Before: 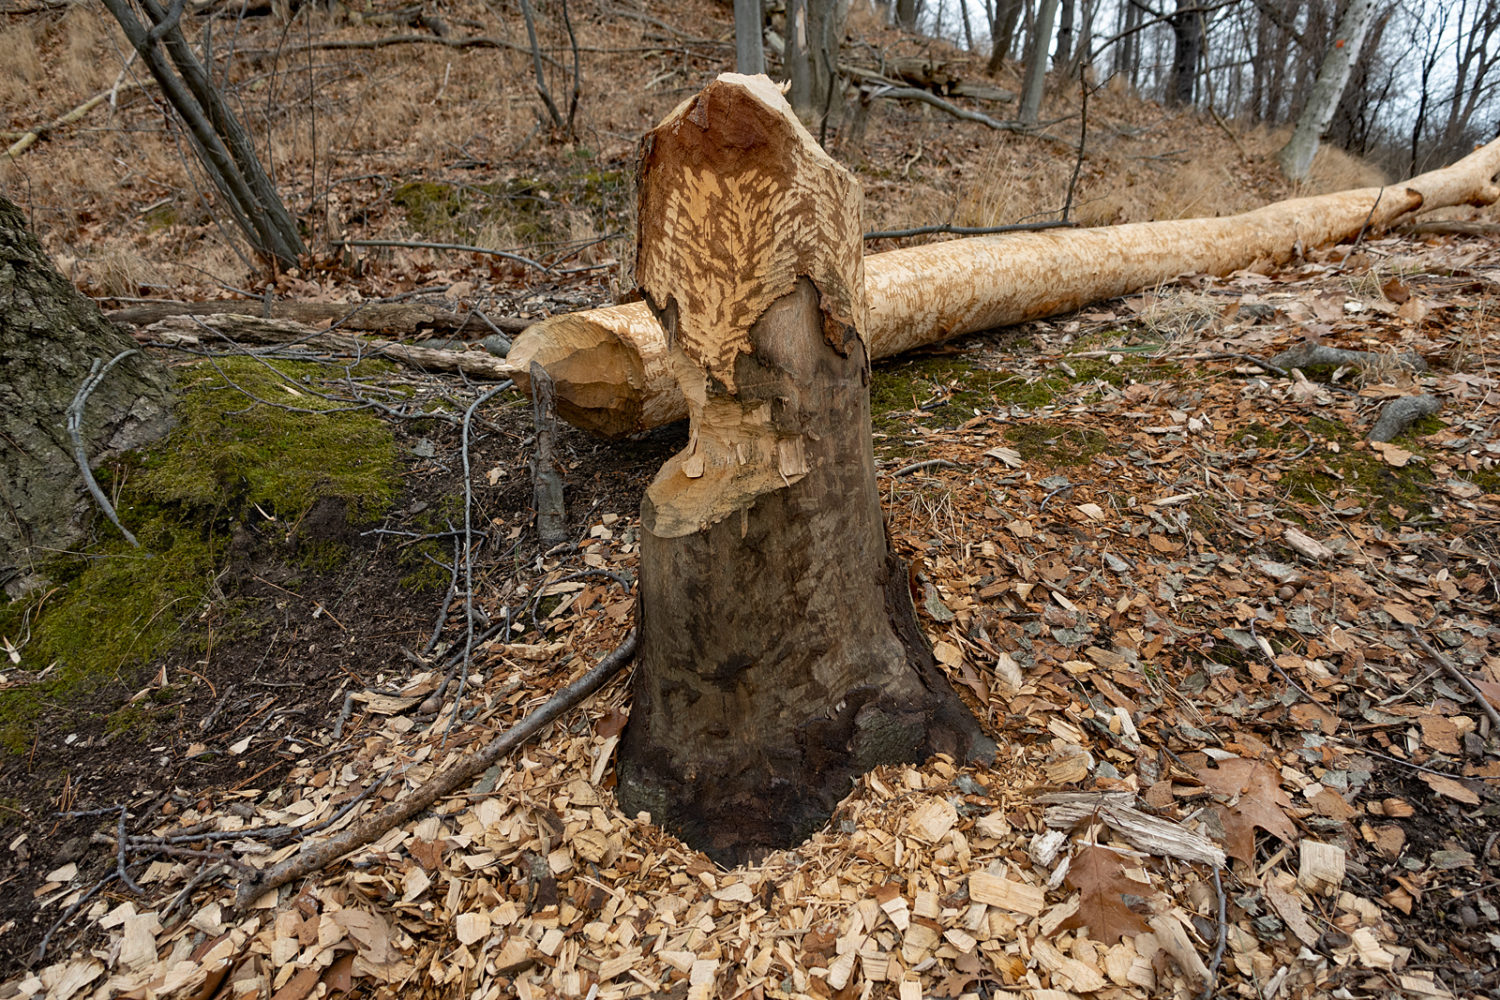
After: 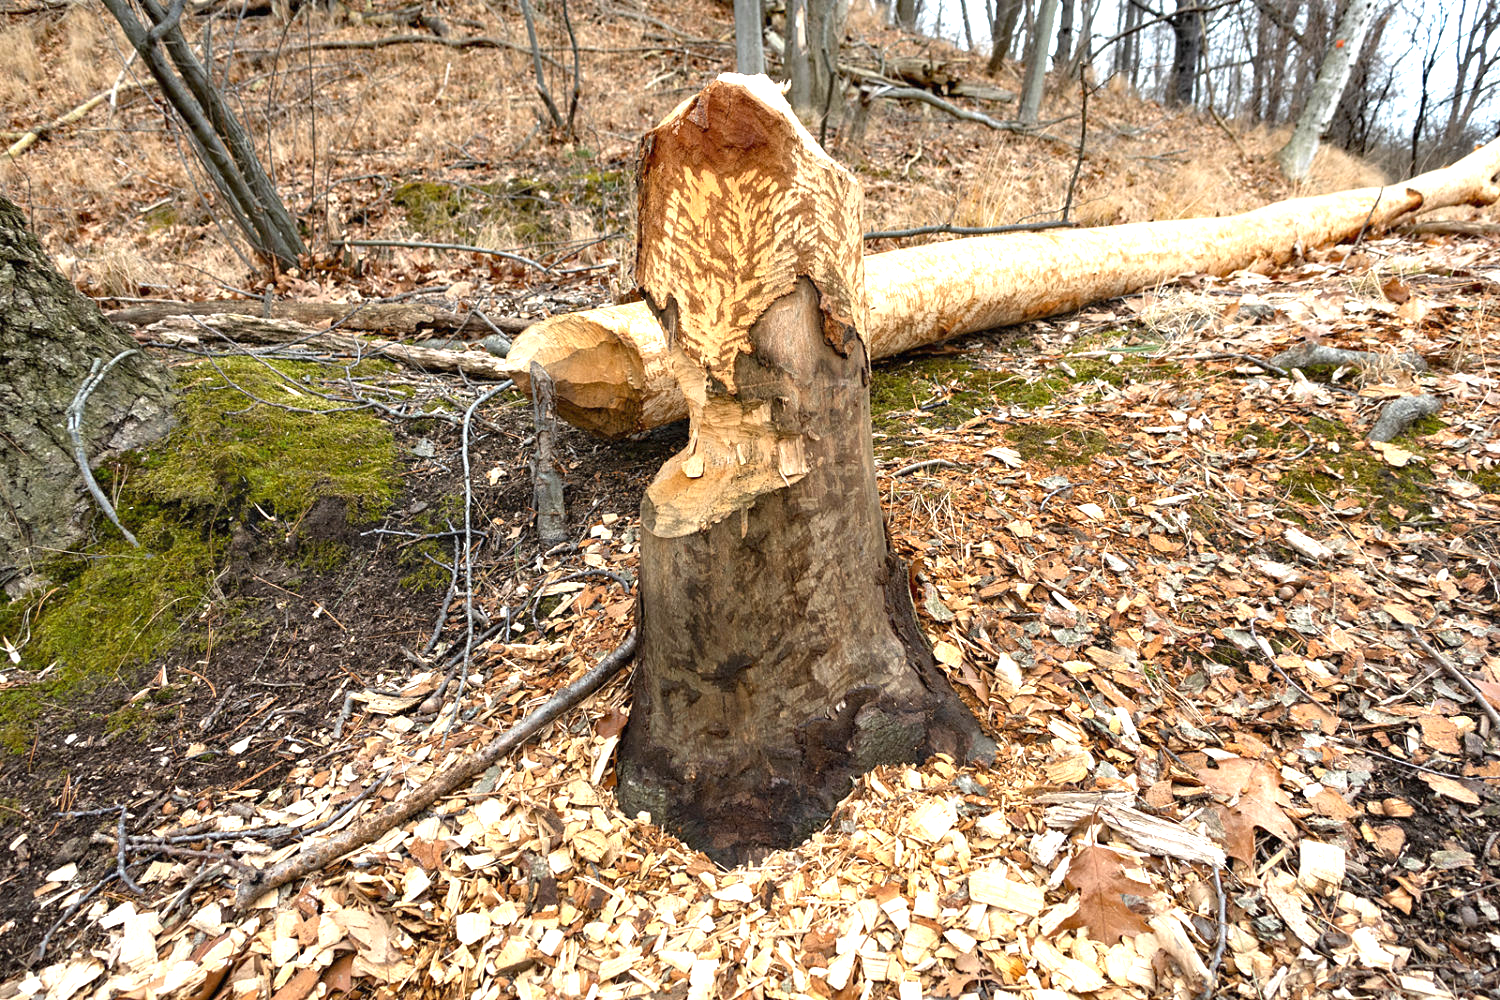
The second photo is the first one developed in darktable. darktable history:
exposure: black level correction 0, exposure 1.369 EV, compensate highlight preservation false
